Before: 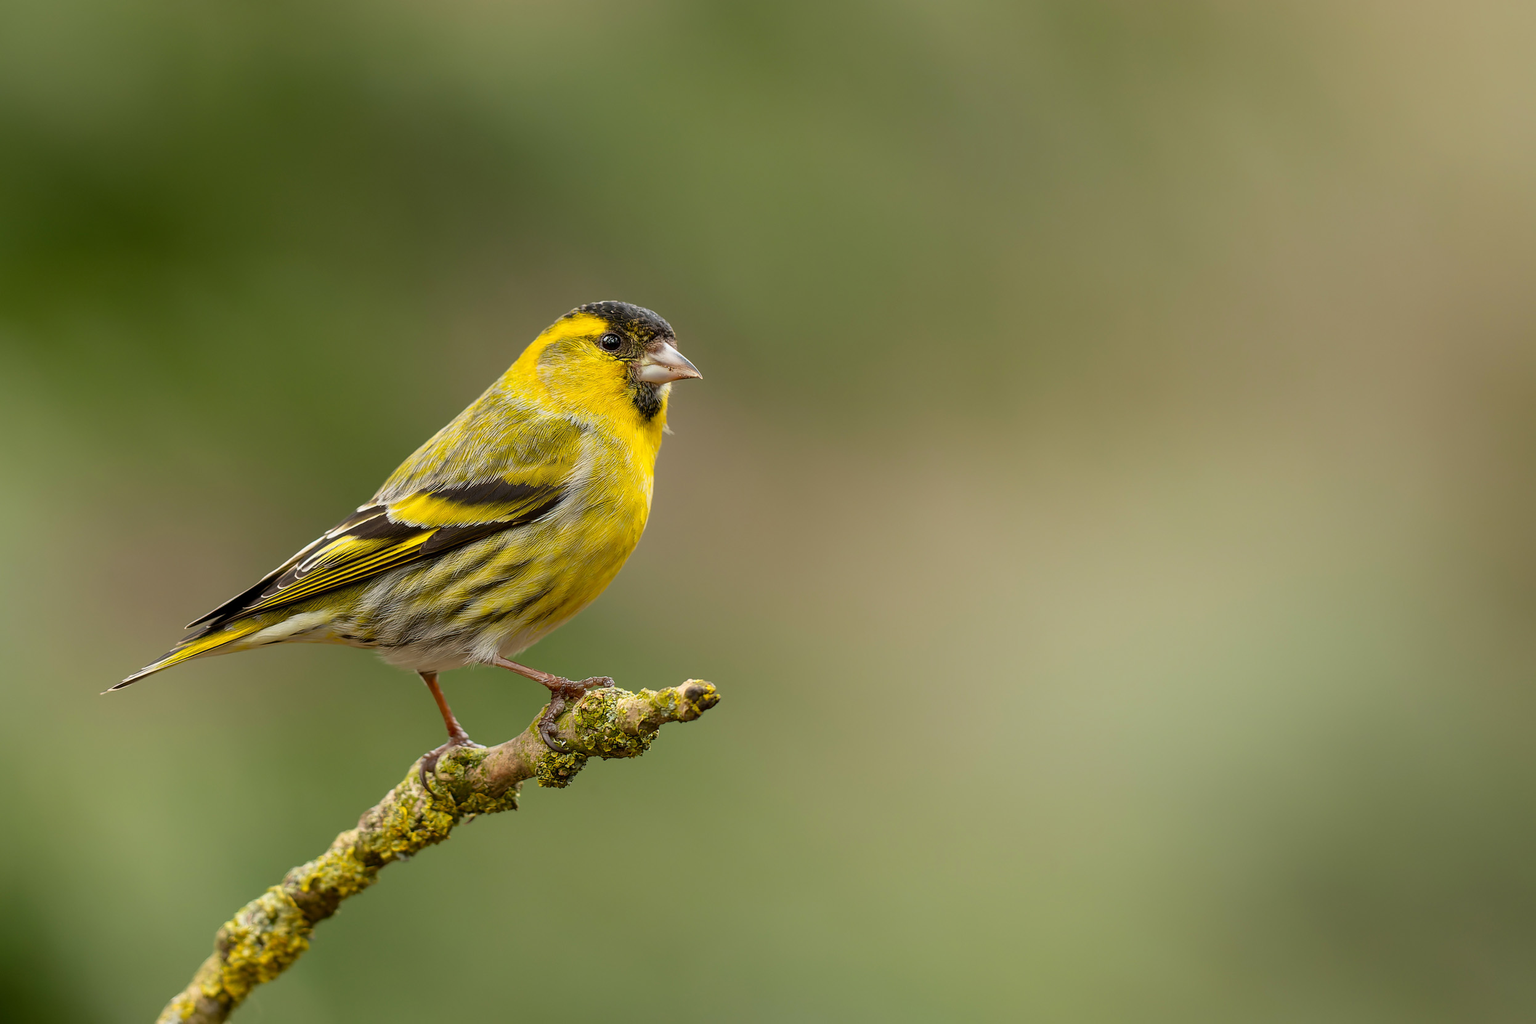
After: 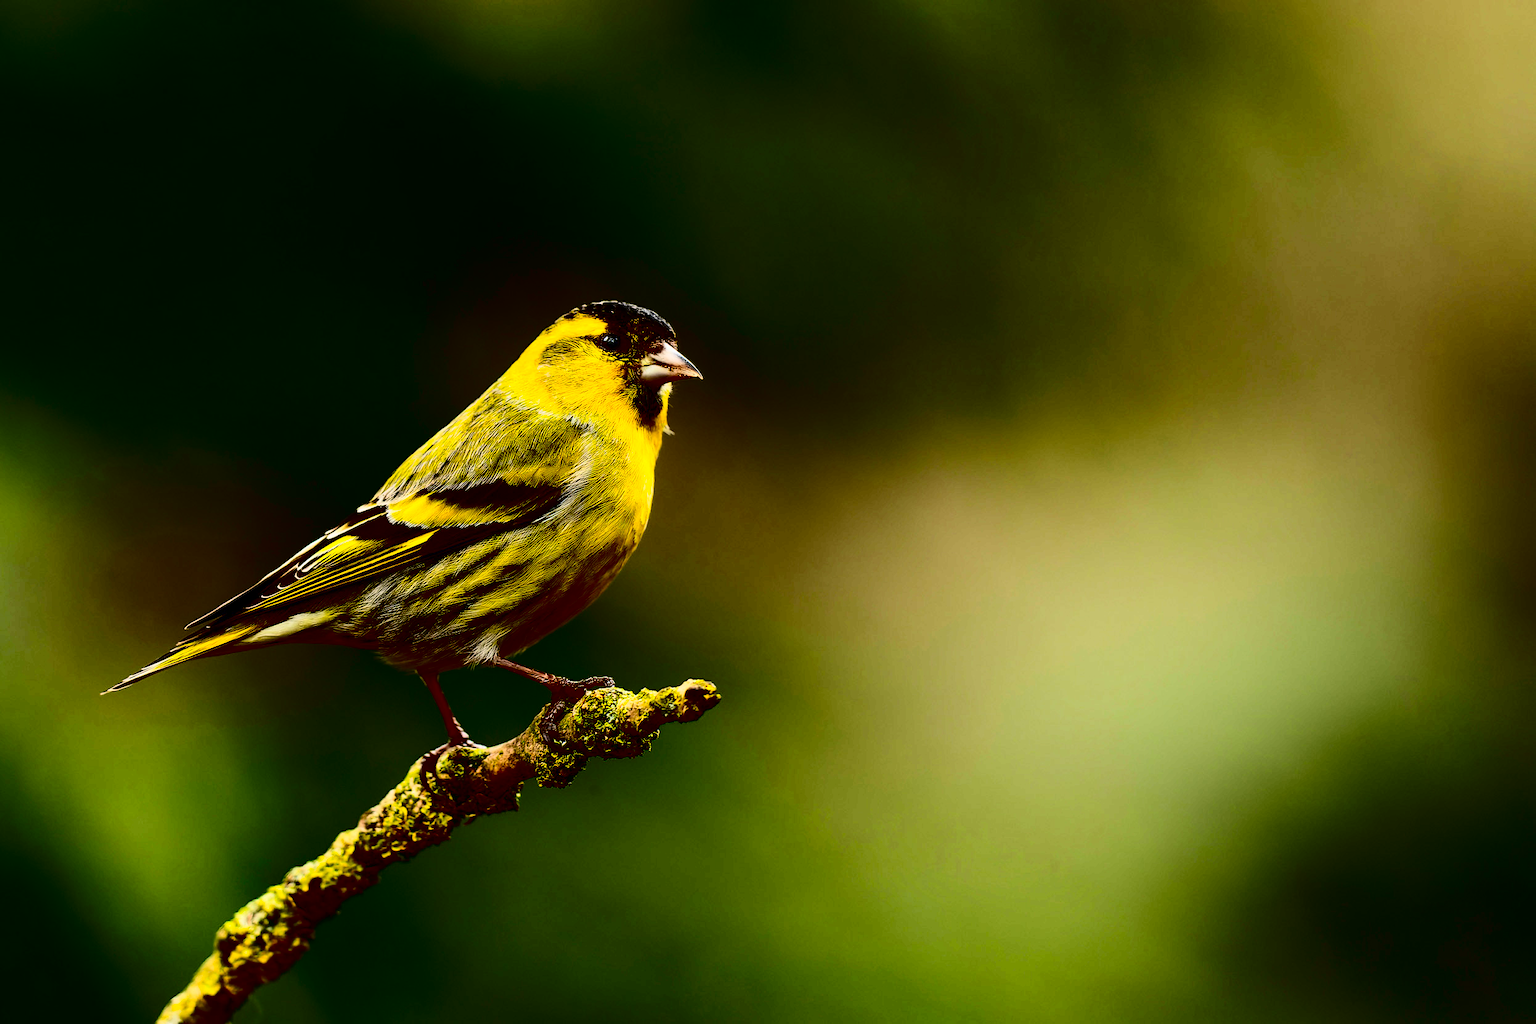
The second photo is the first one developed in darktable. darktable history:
exposure: compensate highlight preservation false
contrast brightness saturation: contrast 0.763, brightness -0.994, saturation 0.98
